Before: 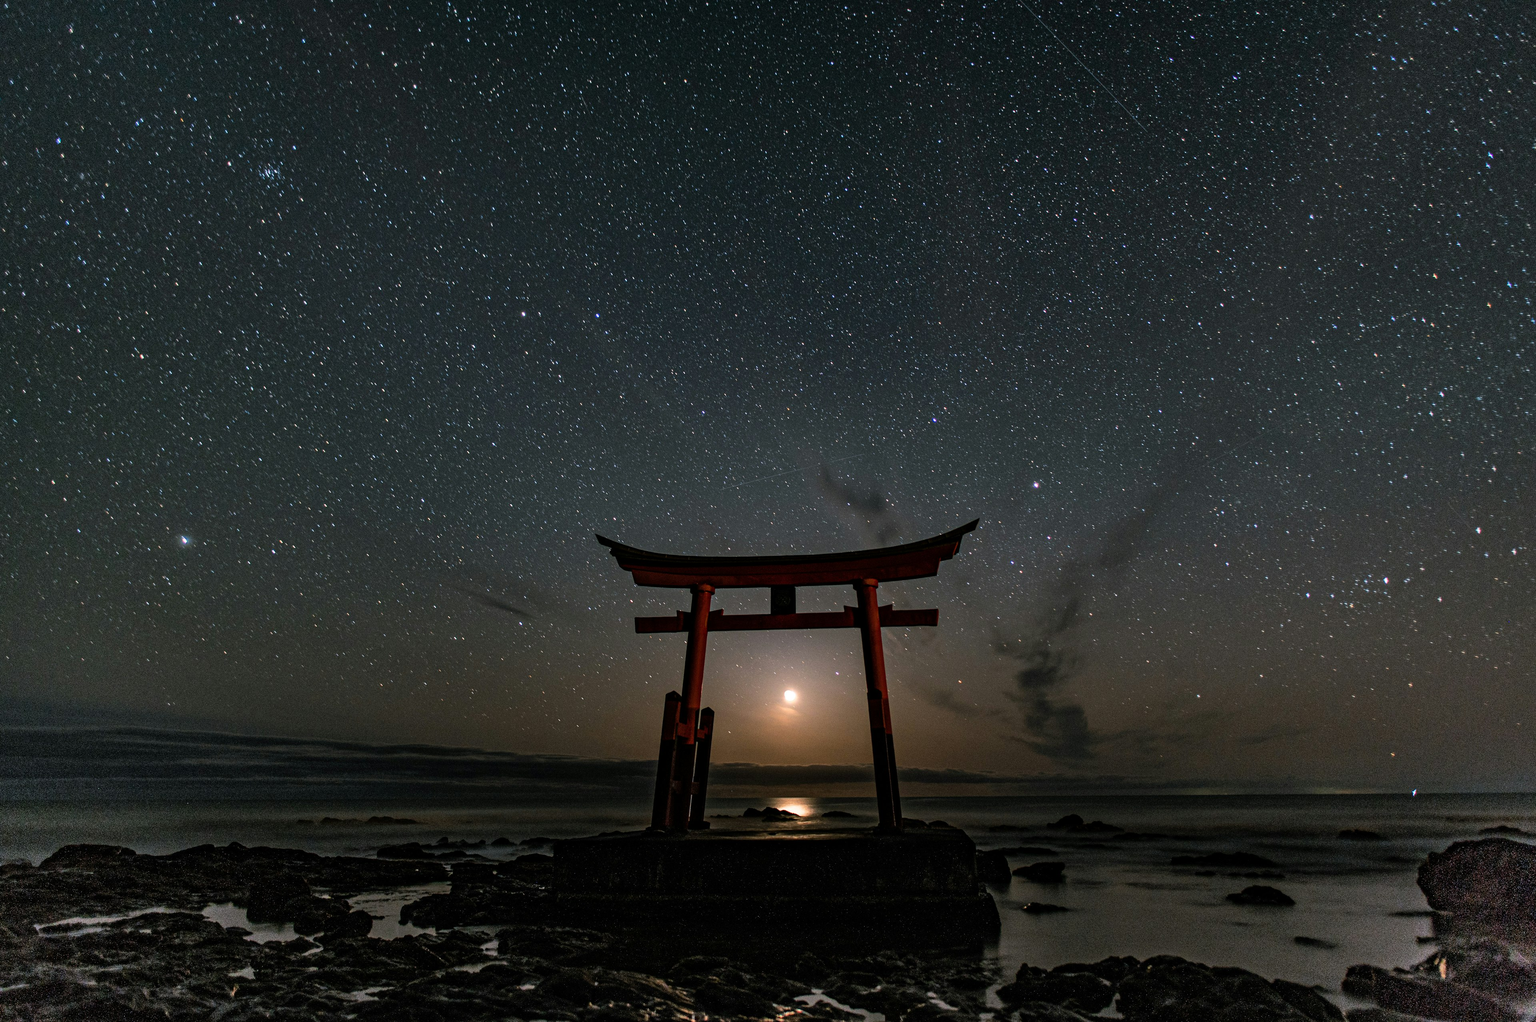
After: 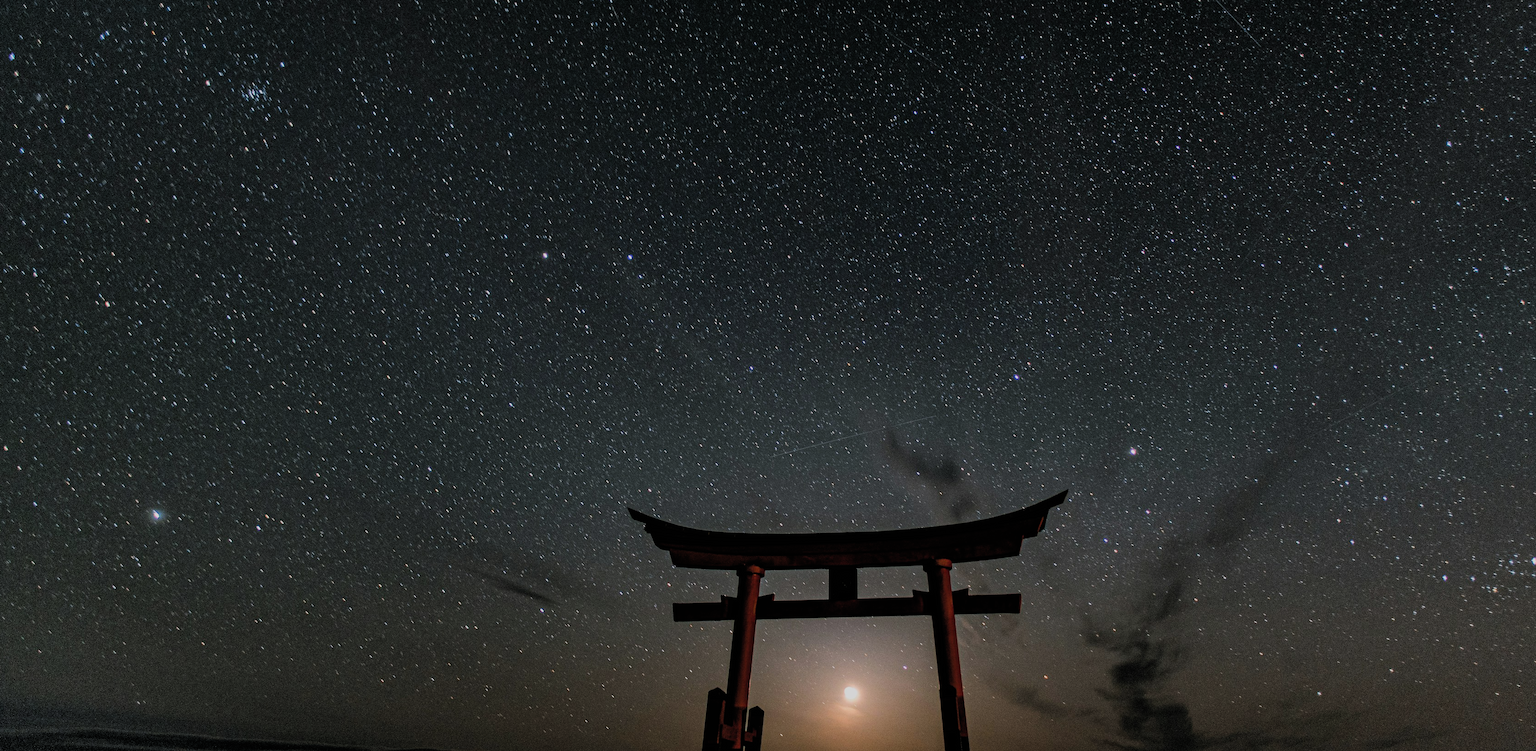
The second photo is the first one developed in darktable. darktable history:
crop: left 3.158%, top 8.992%, right 9.634%, bottom 26.864%
filmic rgb: black relative exposure -7.65 EV, white relative exposure 4.56 EV, hardness 3.61, color science v4 (2020)
